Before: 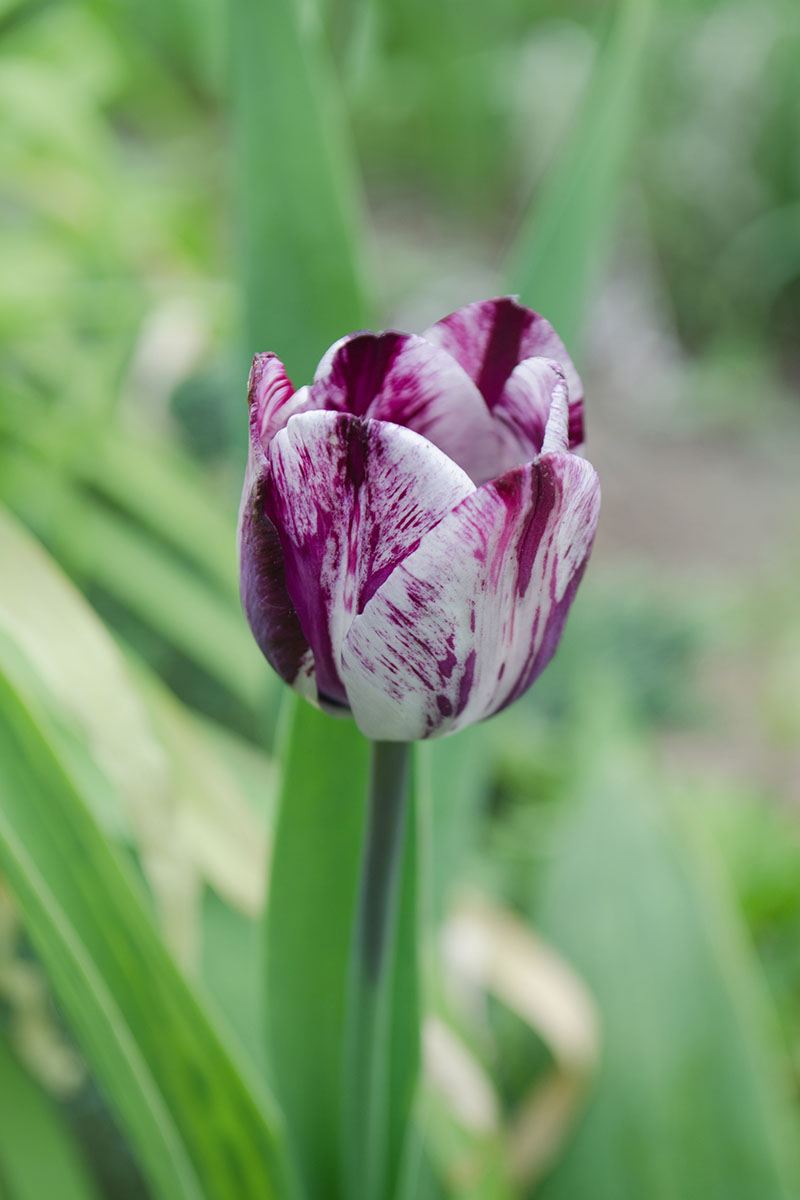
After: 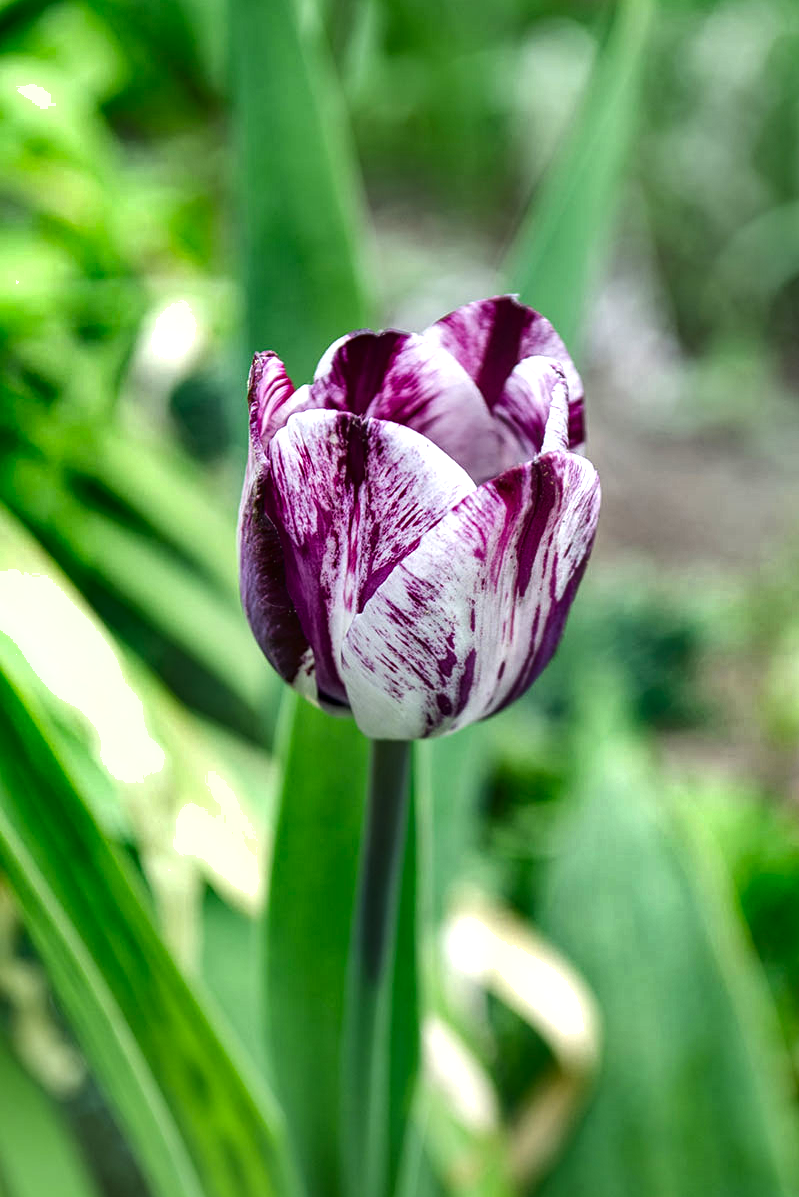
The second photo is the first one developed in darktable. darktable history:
crop: top 0.123%, bottom 0.098%
tone curve: curves: ch0 [(0, 0) (0.003, 0.013) (0.011, 0.012) (0.025, 0.011) (0.044, 0.016) (0.069, 0.029) (0.1, 0.045) (0.136, 0.074) (0.177, 0.123) (0.224, 0.207) (0.277, 0.313) (0.335, 0.414) (0.399, 0.509) (0.468, 0.599) (0.543, 0.663) (0.623, 0.728) (0.709, 0.79) (0.801, 0.854) (0.898, 0.925) (1, 1)], color space Lab, independent channels, preserve colors none
local contrast: on, module defaults
sharpen: amount 0.204
shadows and highlights: shadows 19, highlights -83.58, soften with gaussian
tone equalizer: -8 EV -0.725 EV, -7 EV -0.689 EV, -6 EV -0.591 EV, -5 EV -0.363 EV, -3 EV 0.368 EV, -2 EV 0.6 EV, -1 EV 0.697 EV, +0 EV 0.735 EV
